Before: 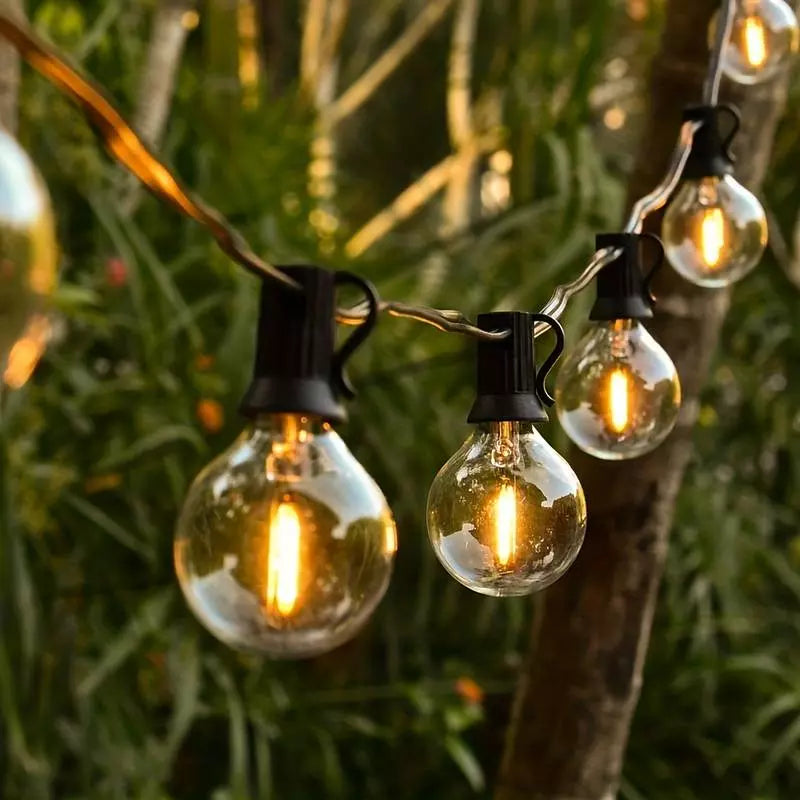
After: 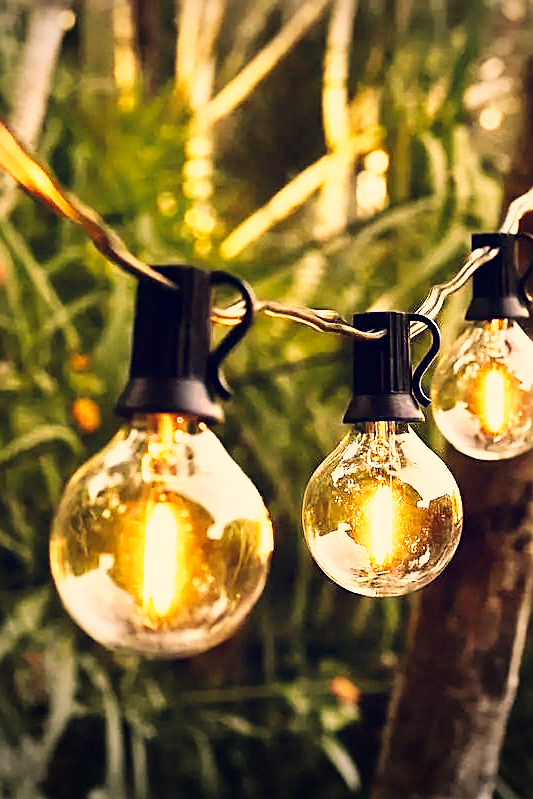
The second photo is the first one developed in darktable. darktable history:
vignetting: center (0.035, -0.097), width/height ratio 1.102
base curve: curves: ch0 [(0, 0) (0.007, 0.004) (0.027, 0.03) (0.046, 0.07) (0.207, 0.54) (0.442, 0.872) (0.673, 0.972) (1, 1)], preserve colors none
sharpen: amount 0.497
exposure: black level correction 0, exposure 0.694 EV, compensate highlight preservation false
crop and rotate: left 15.604%, right 17.716%
color correction: highlights a* 19.68, highlights b* 27.98, shadows a* 3.37, shadows b* -17.85, saturation 0.75
